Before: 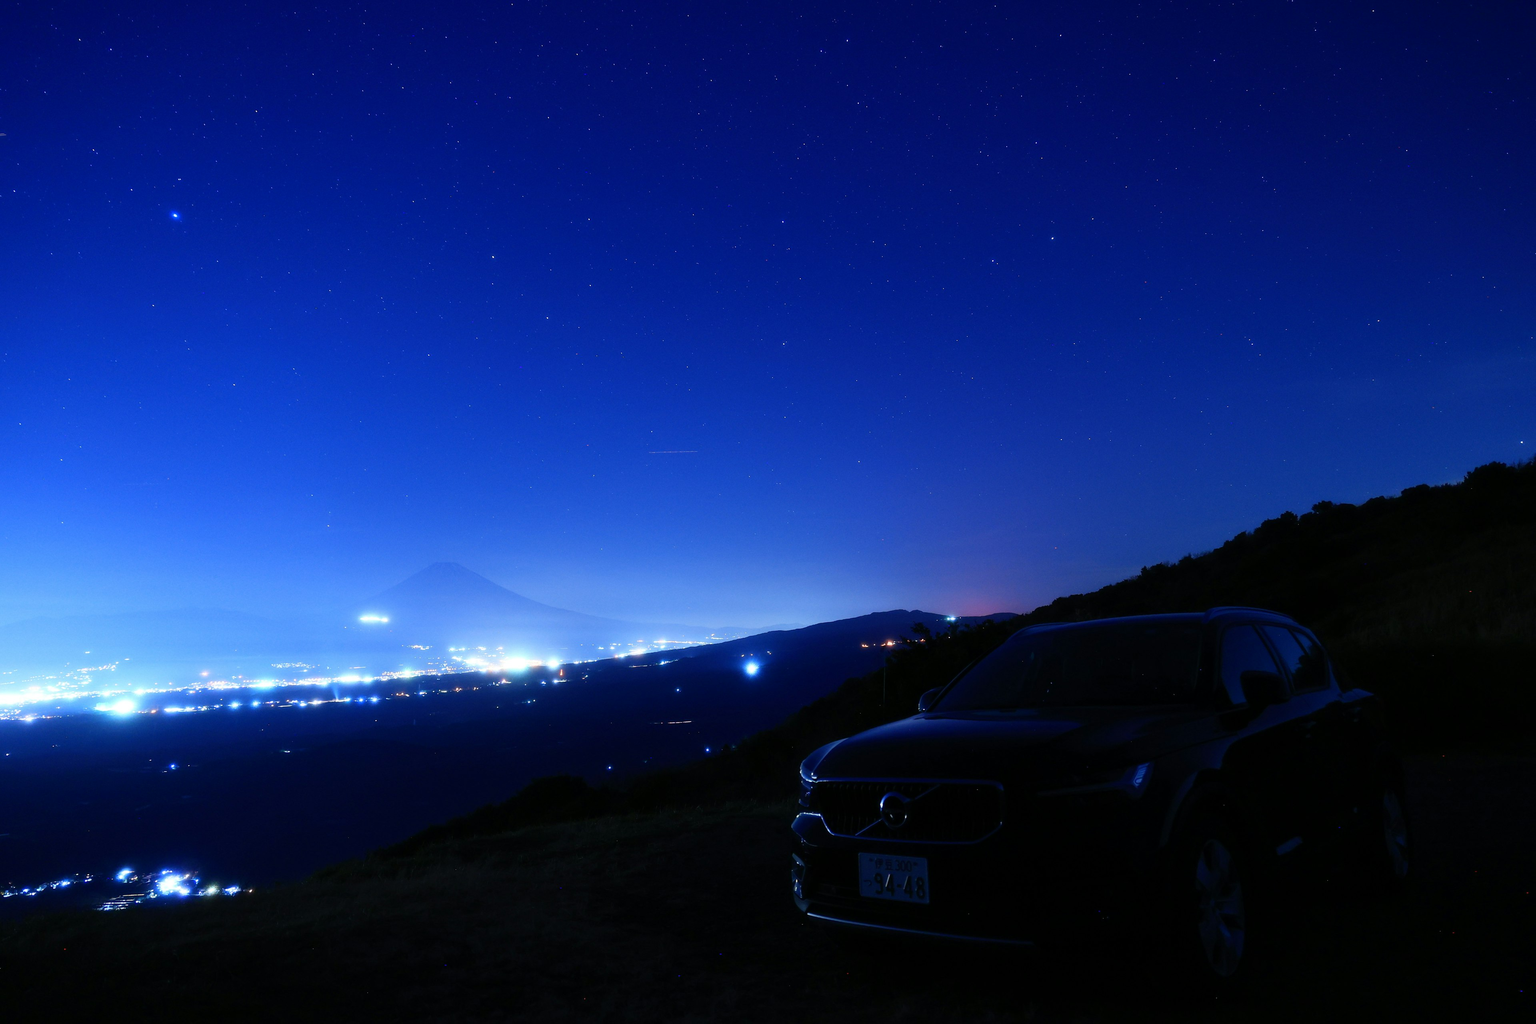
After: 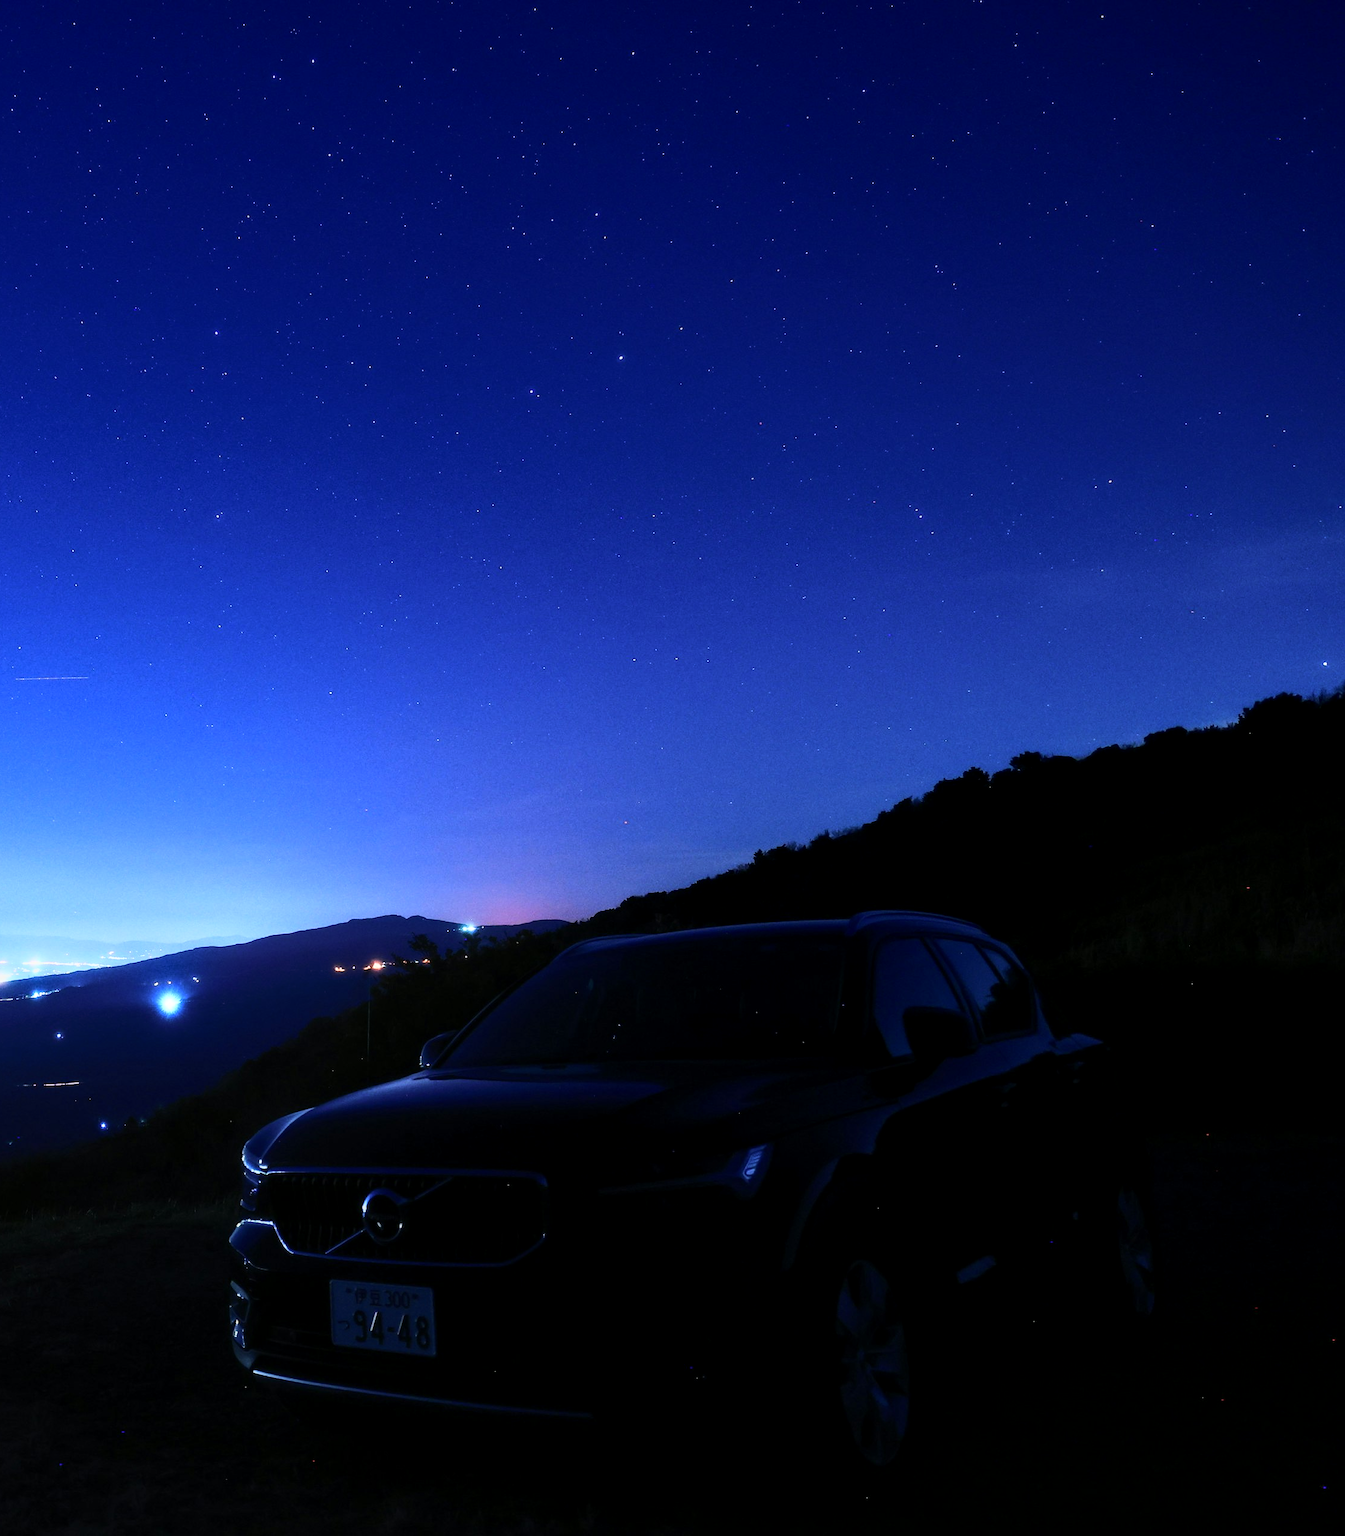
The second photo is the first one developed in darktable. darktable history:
crop: left 41.593%
shadows and highlights: shadows 0.043, highlights 41.19
base curve: curves: ch0 [(0, 0) (0.028, 0.03) (0.121, 0.232) (0.46, 0.748) (0.859, 0.968) (1, 1)]
local contrast: detail 130%
